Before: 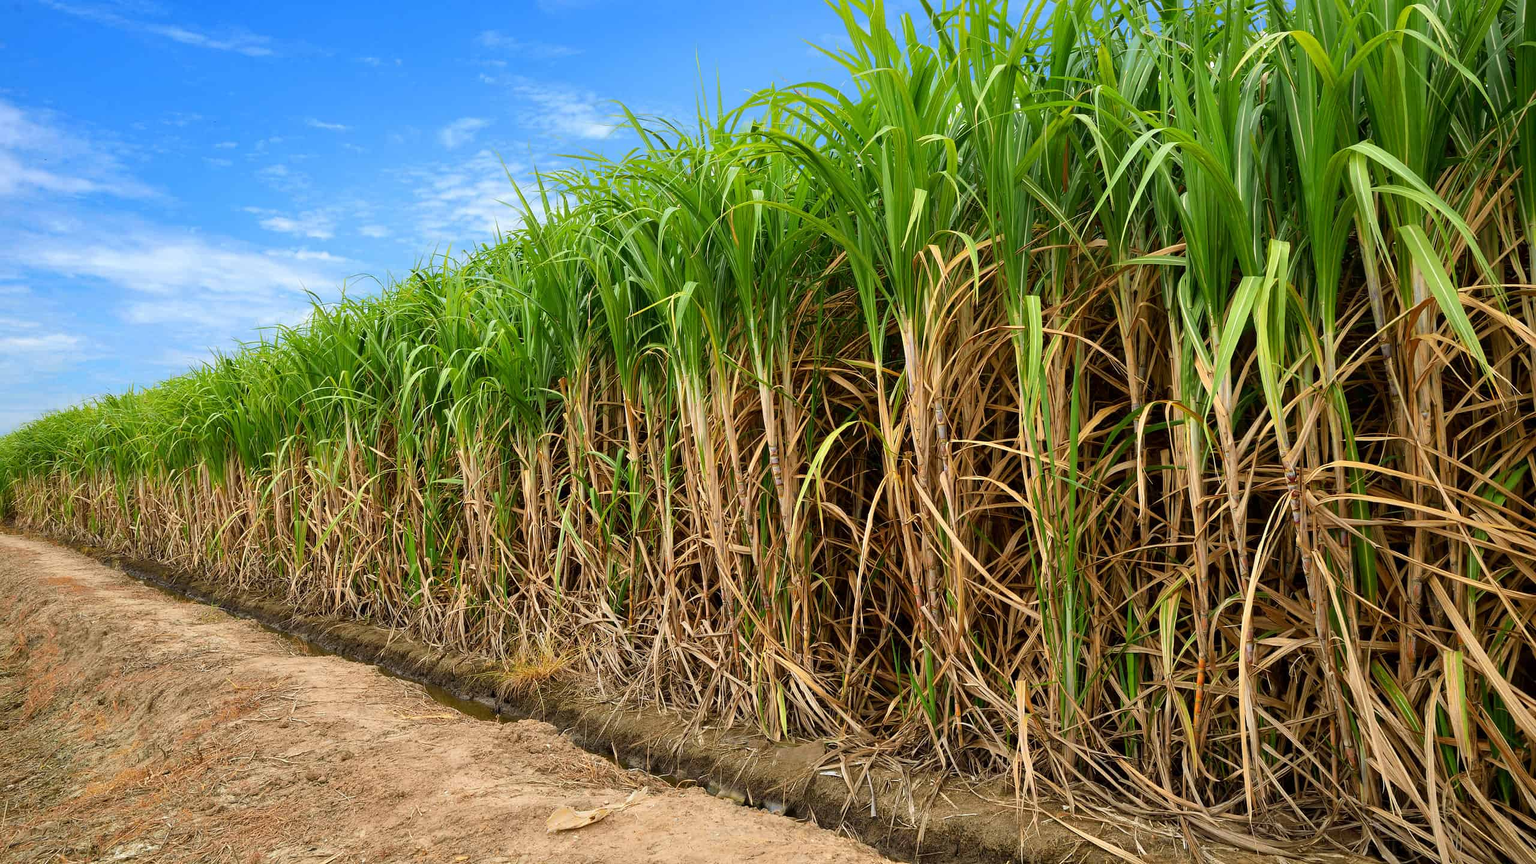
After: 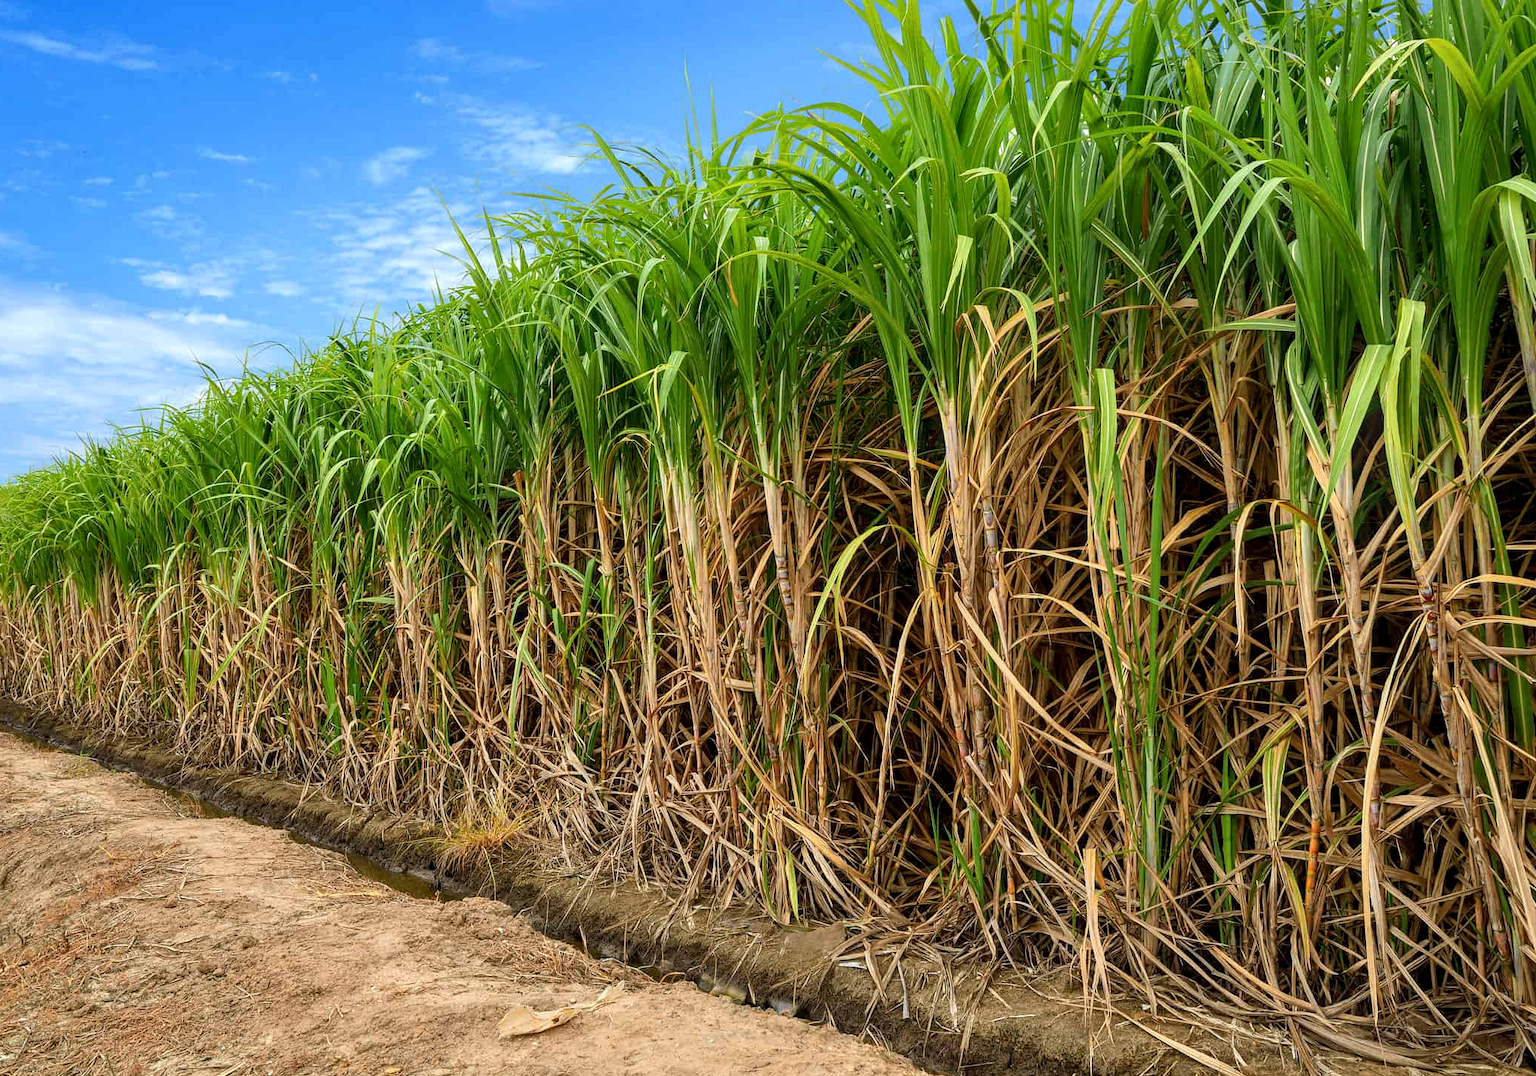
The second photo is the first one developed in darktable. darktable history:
crop and rotate: left 9.597%, right 10.195%
local contrast: on, module defaults
